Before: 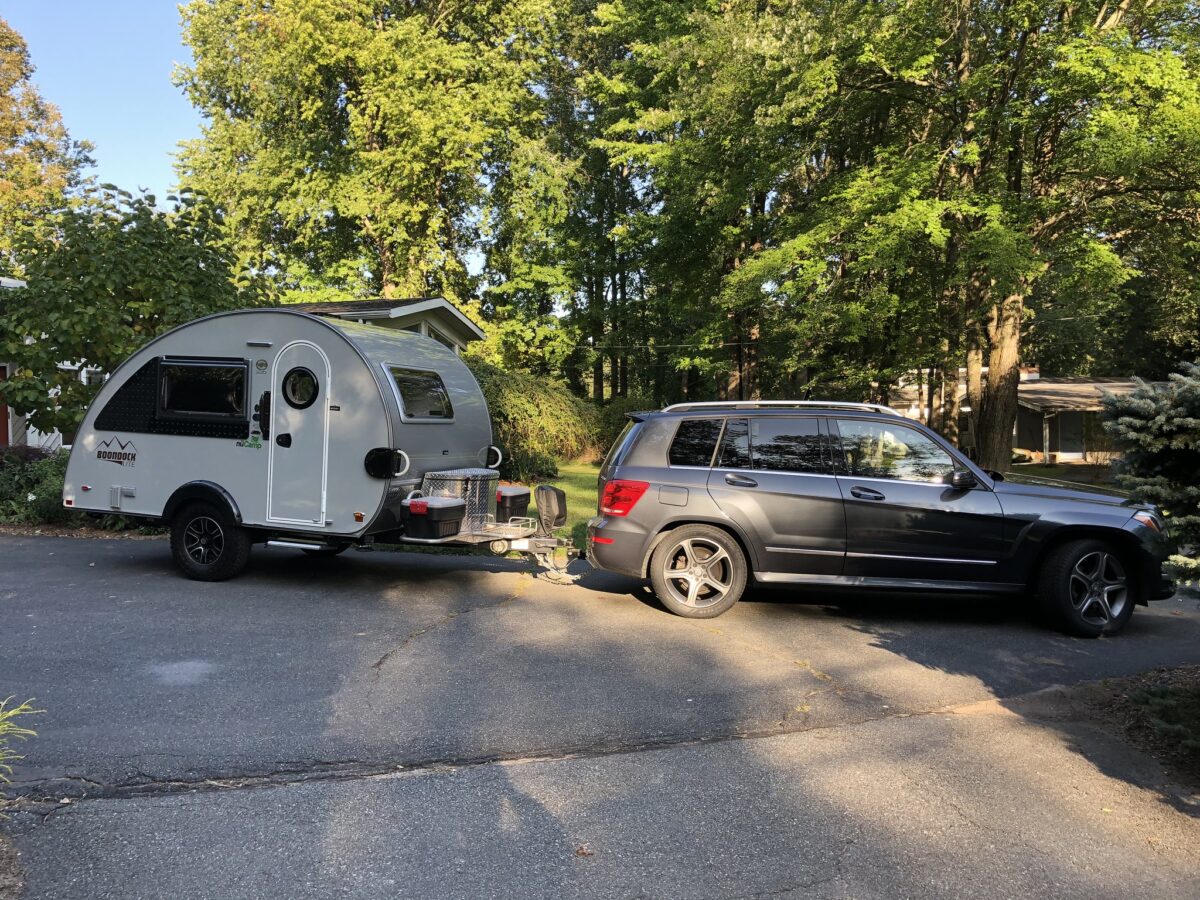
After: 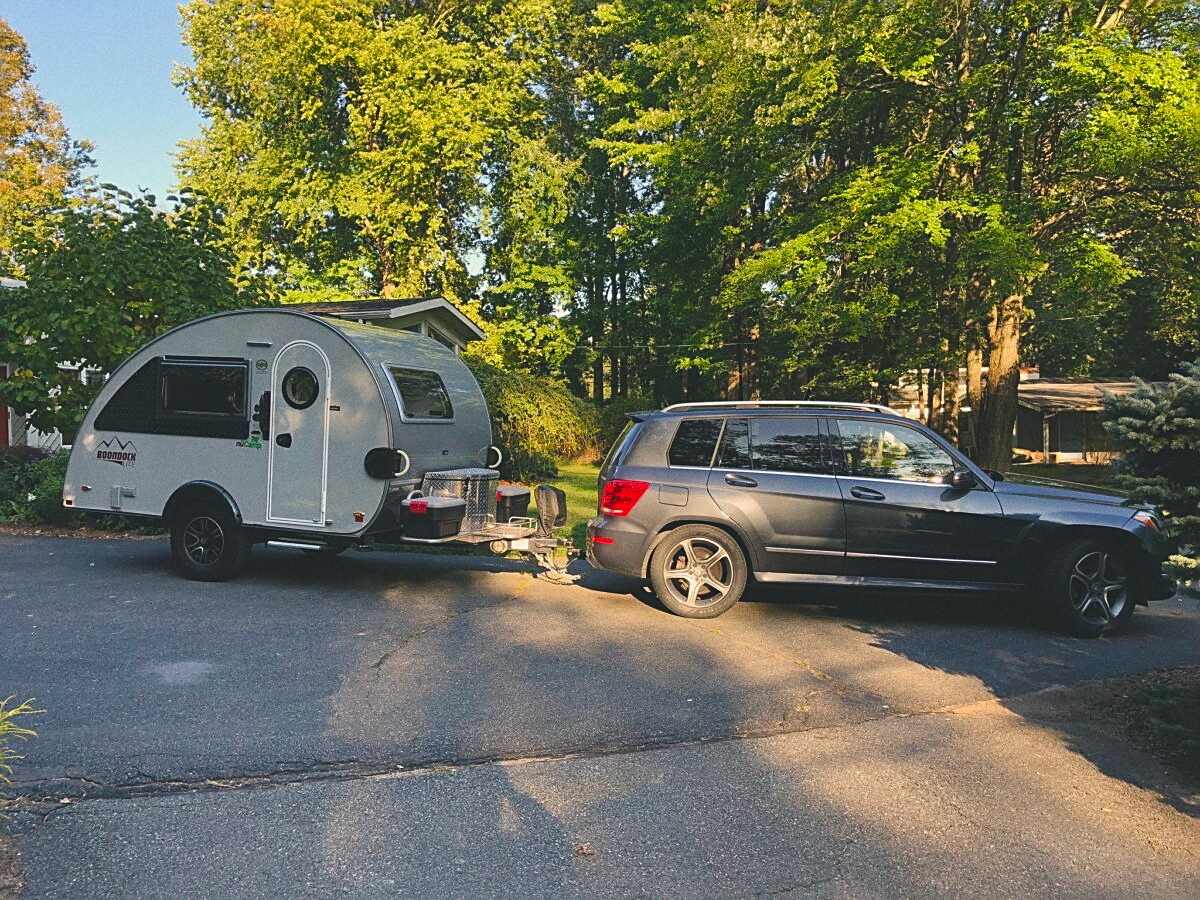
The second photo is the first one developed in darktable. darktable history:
color balance rgb: shadows lift › chroma 2%, shadows lift › hue 219.6°, power › hue 313.2°, highlights gain › chroma 3%, highlights gain › hue 75.6°, global offset › luminance 0.5%, perceptual saturation grading › global saturation 15.33%, perceptual saturation grading › highlights -19.33%, perceptual saturation grading › shadows 20%, global vibrance 20%
grain: coarseness 0.09 ISO
exposure: black level correction -0.014, exposure -0.193 EV, compensate highlight preservation false
sharpen: on, module defaults
